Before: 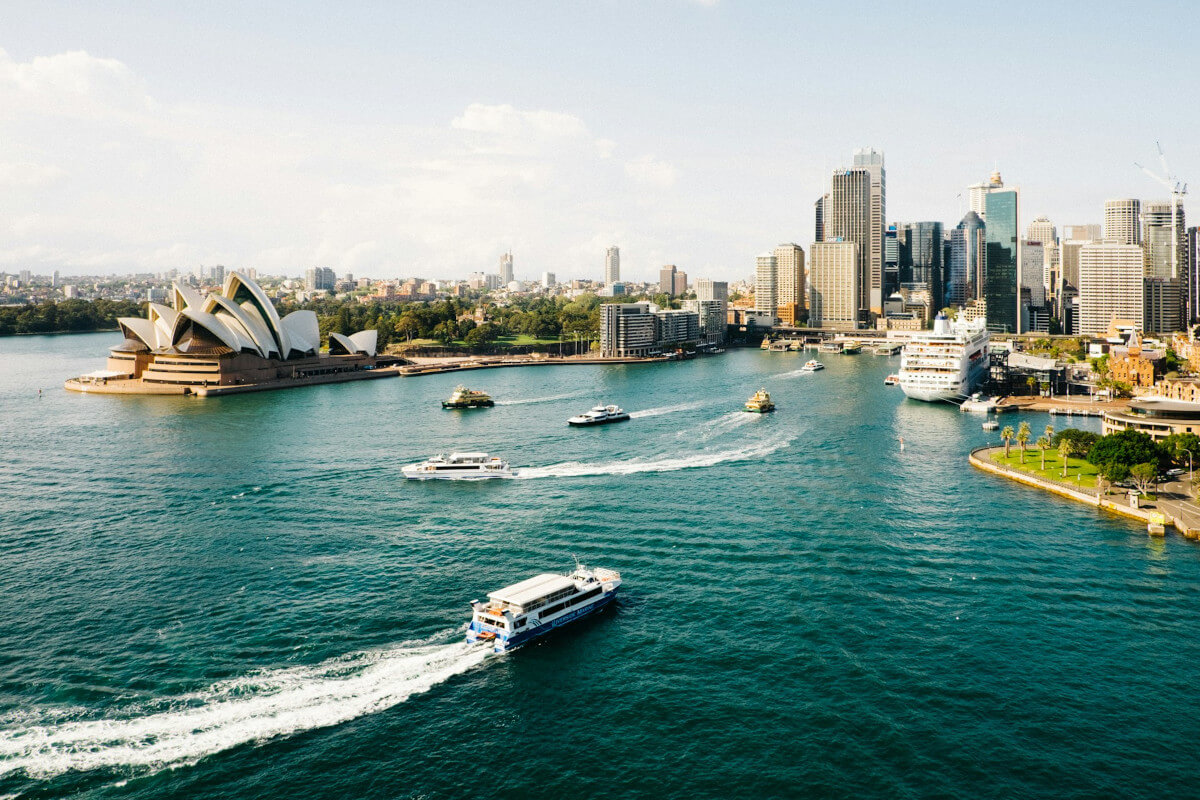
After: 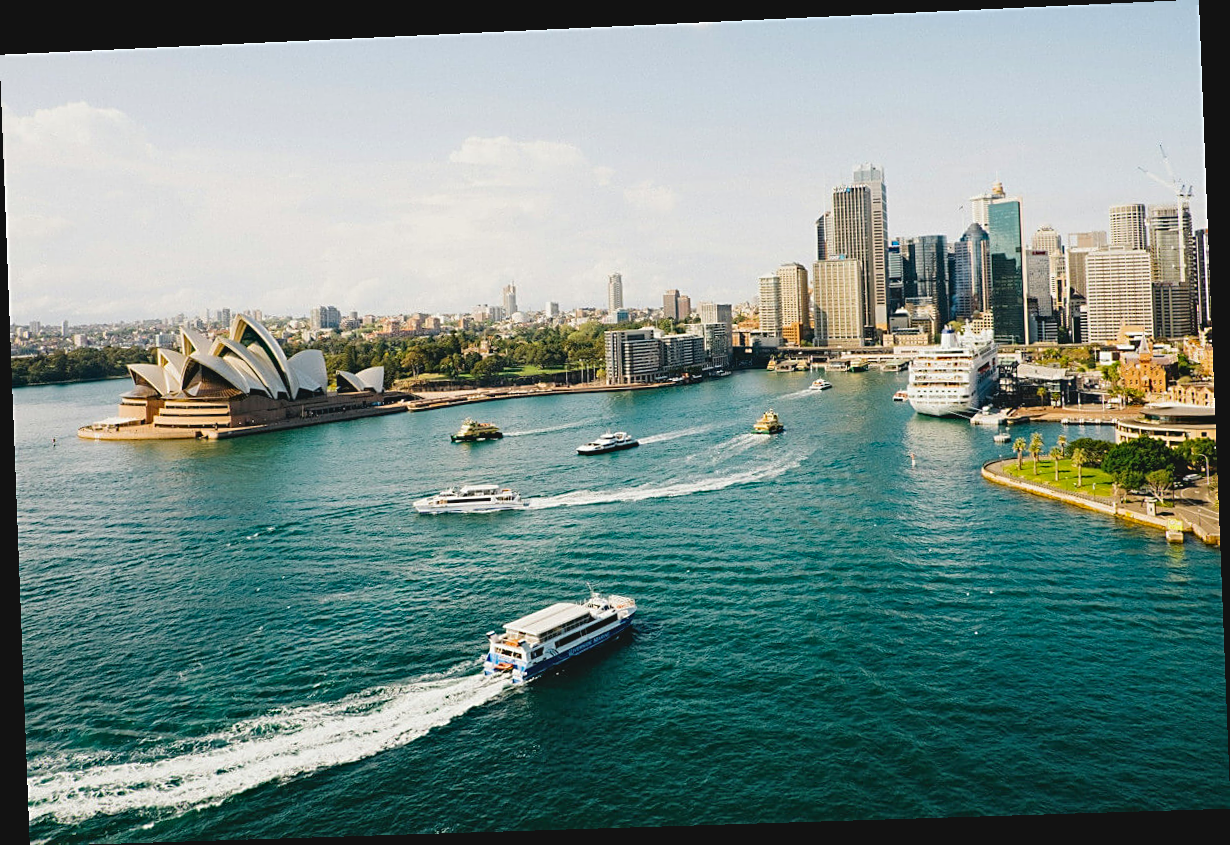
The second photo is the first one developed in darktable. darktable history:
haze removal: compatibility mode true, adaptive false
rotate and perspective: rotation -2.22°, lens shift (horizontal) -0.022, automatic cropping off
contrast brightness saturation: contrast -0.11
sharpen: on, module defaults
